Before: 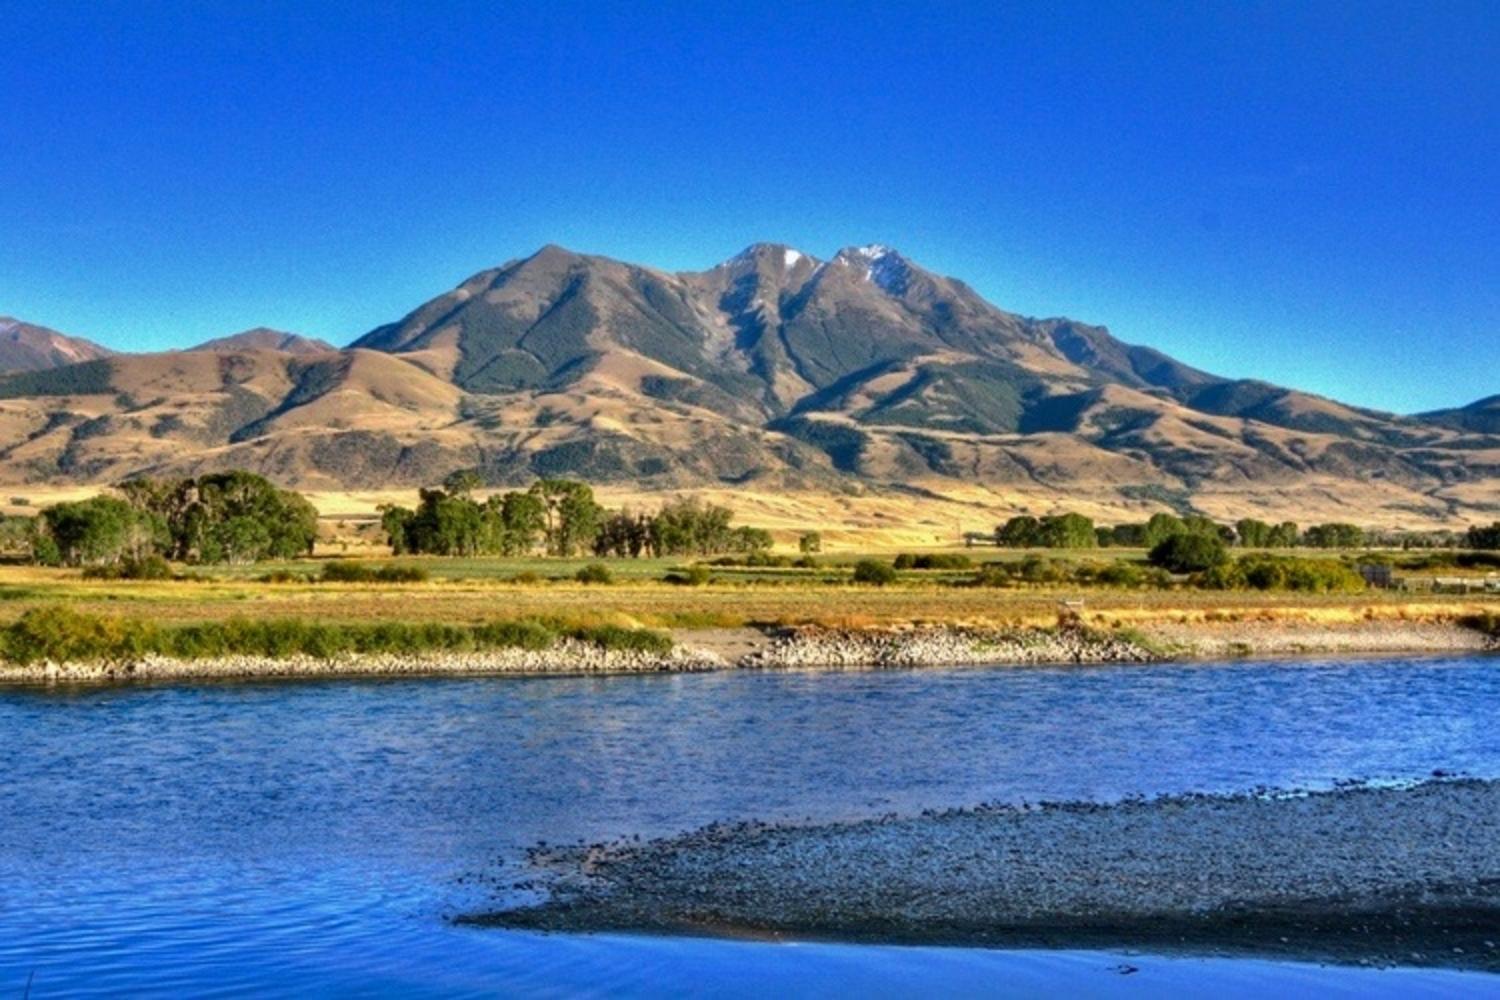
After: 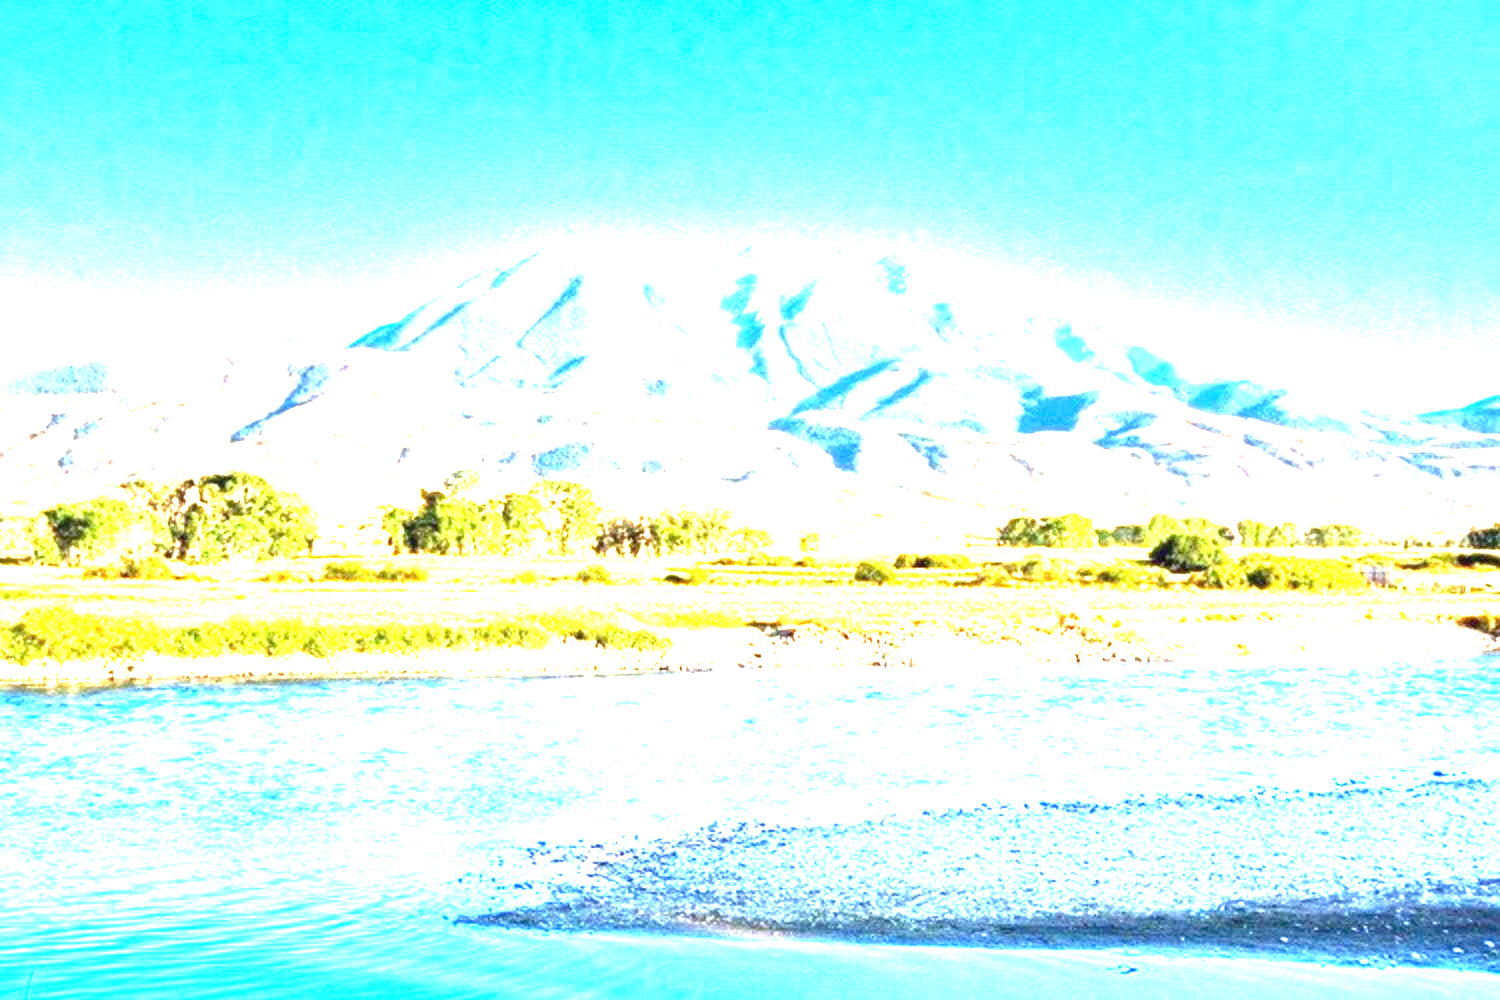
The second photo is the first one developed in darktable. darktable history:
white balance: red 0.974, blue 1.044
exposure: black level correction 0, exposure 4 EV, compensate exposure bias true, compensate highlight preservation false
